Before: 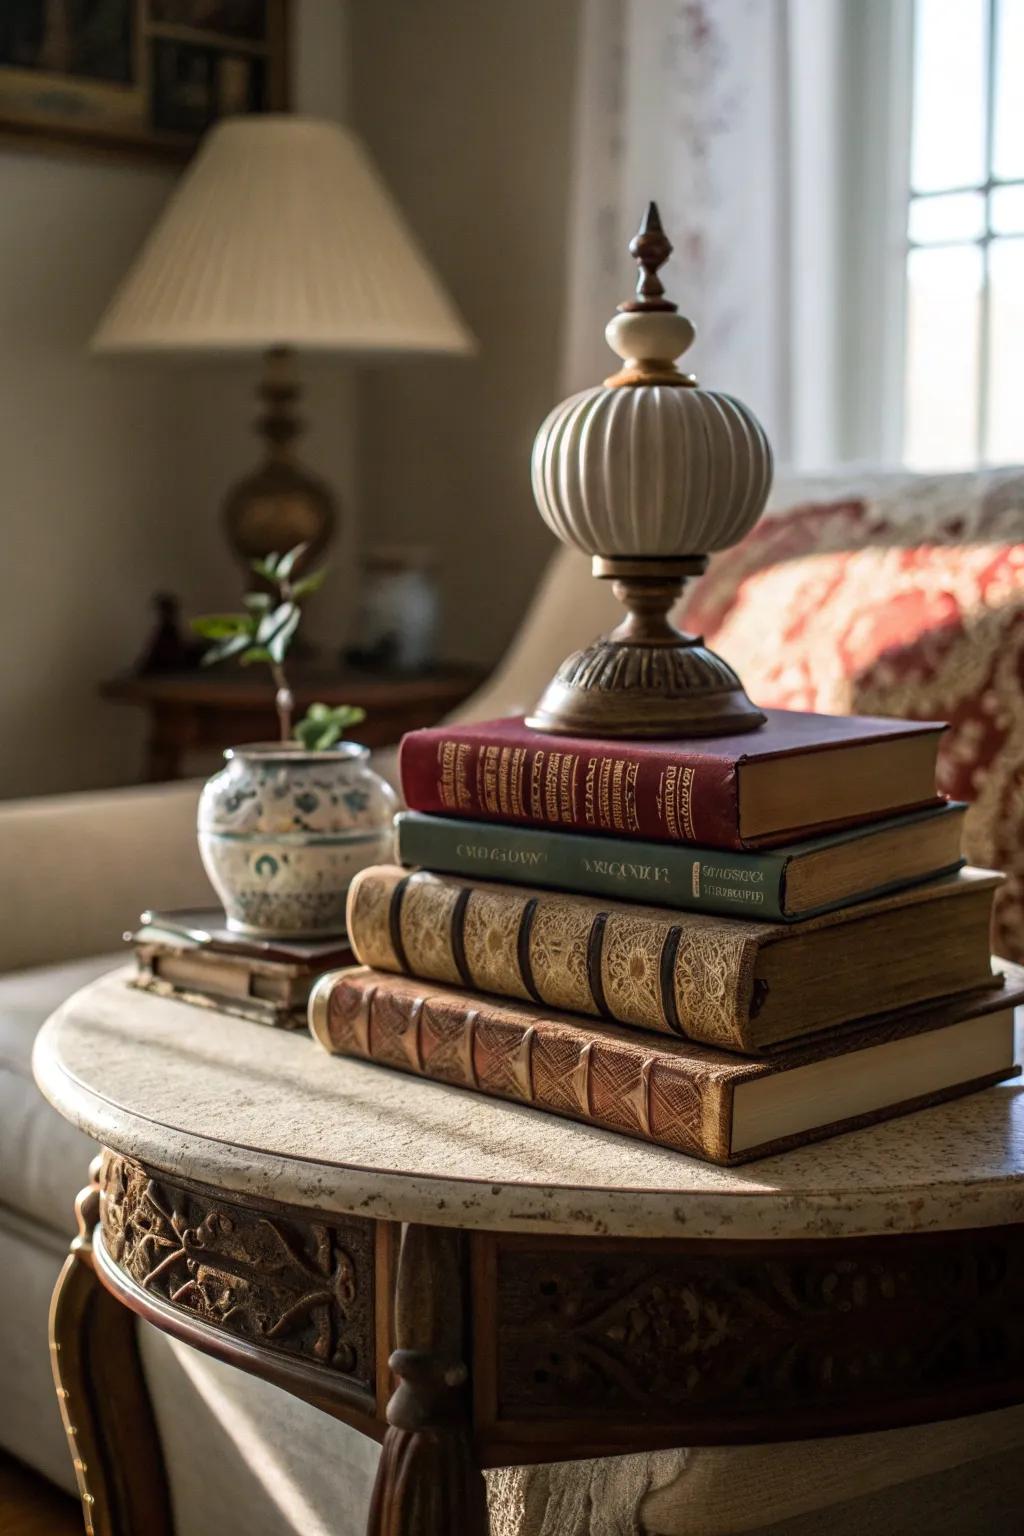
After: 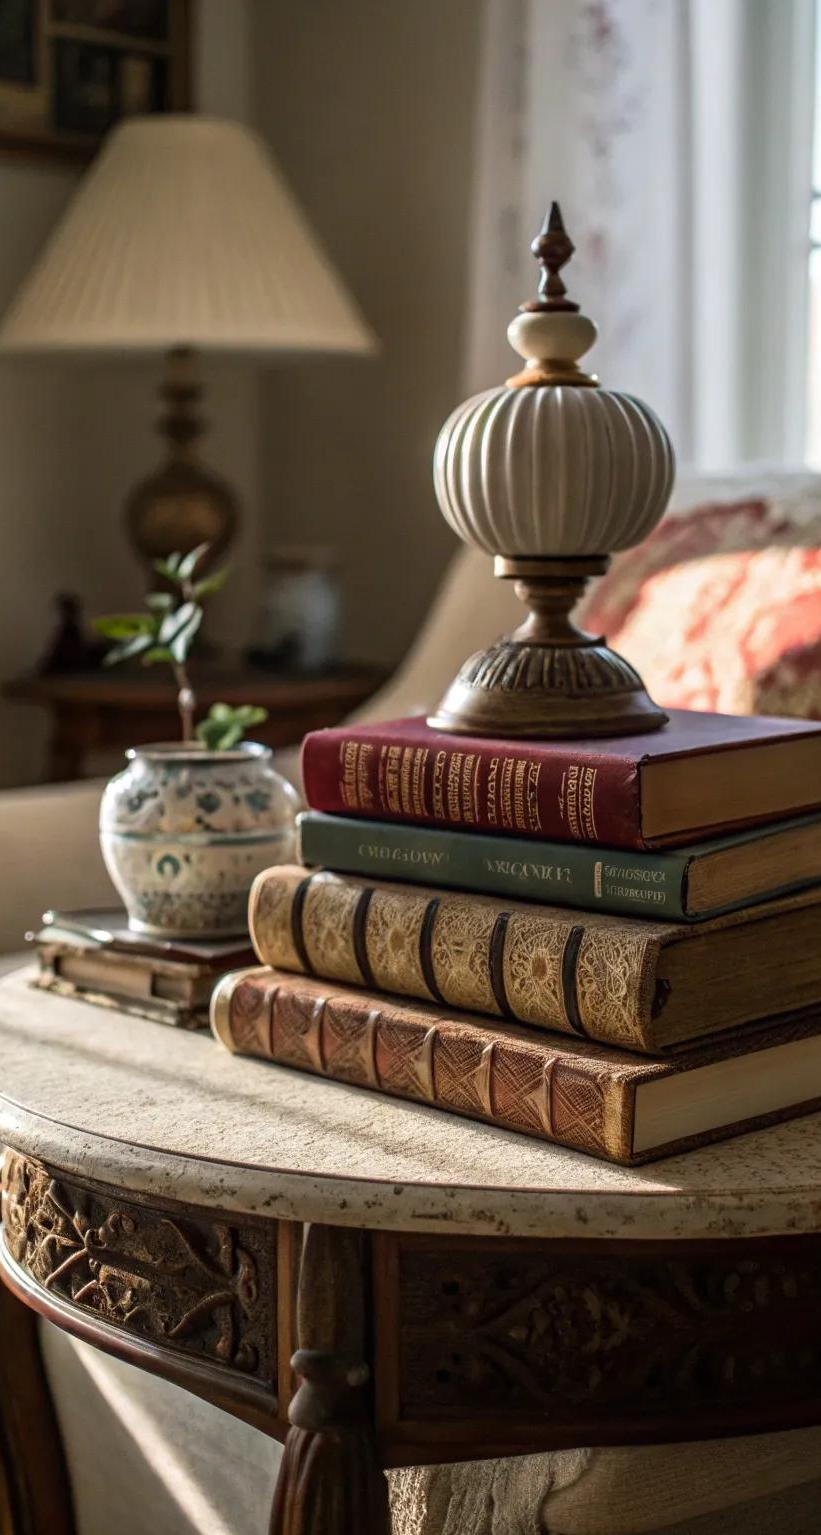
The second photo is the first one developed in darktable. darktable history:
tone equalizer: on, module defaults
crop and rotate: left 9.597%, right 10.195%
